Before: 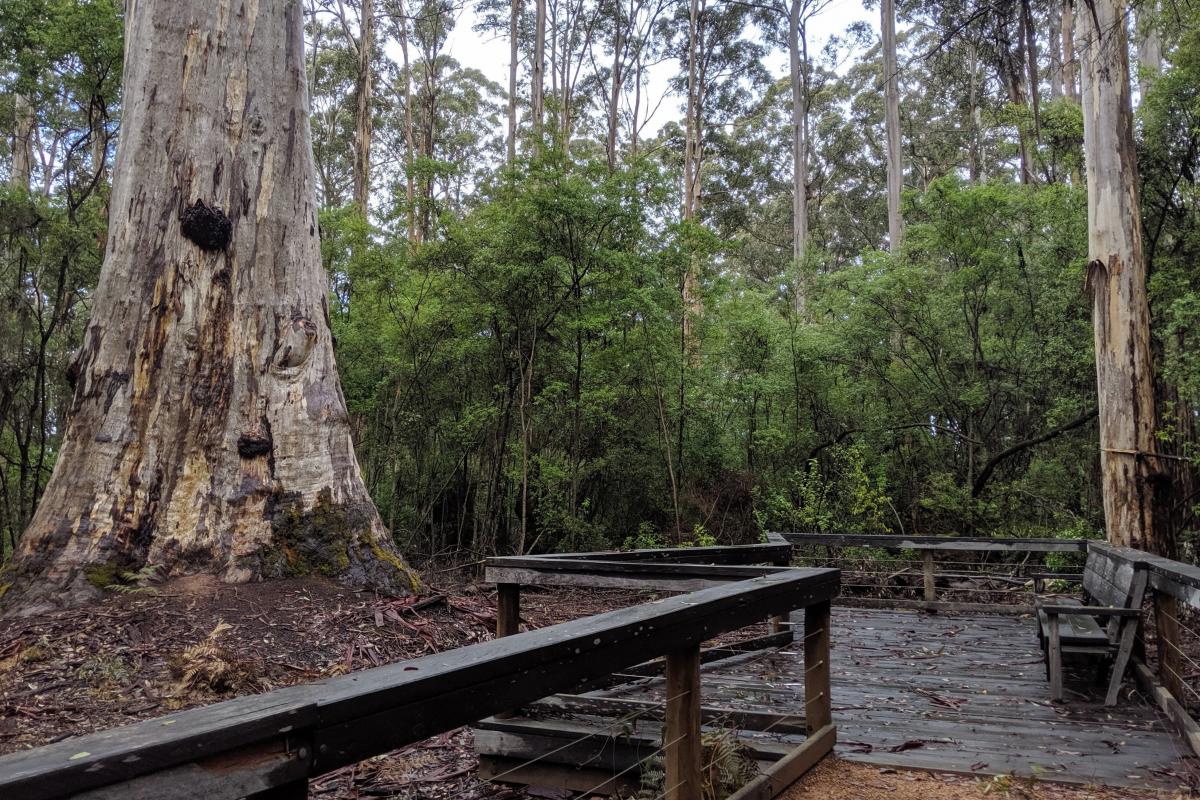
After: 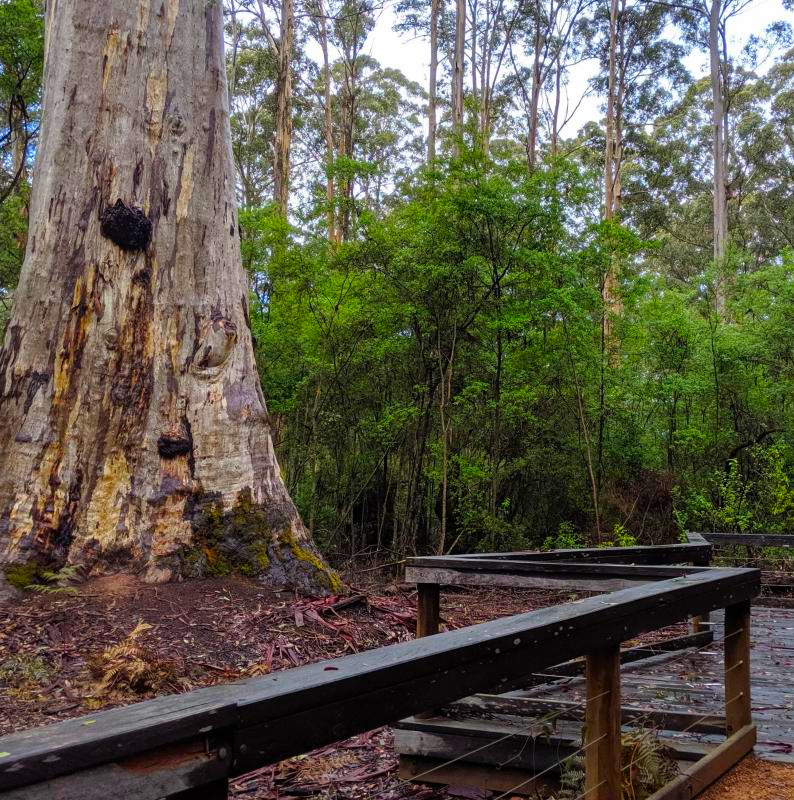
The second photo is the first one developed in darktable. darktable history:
crop and rotate: left 6.697%, right 27.058%
color correction: highlights b* 0.035, saturation 1.76
